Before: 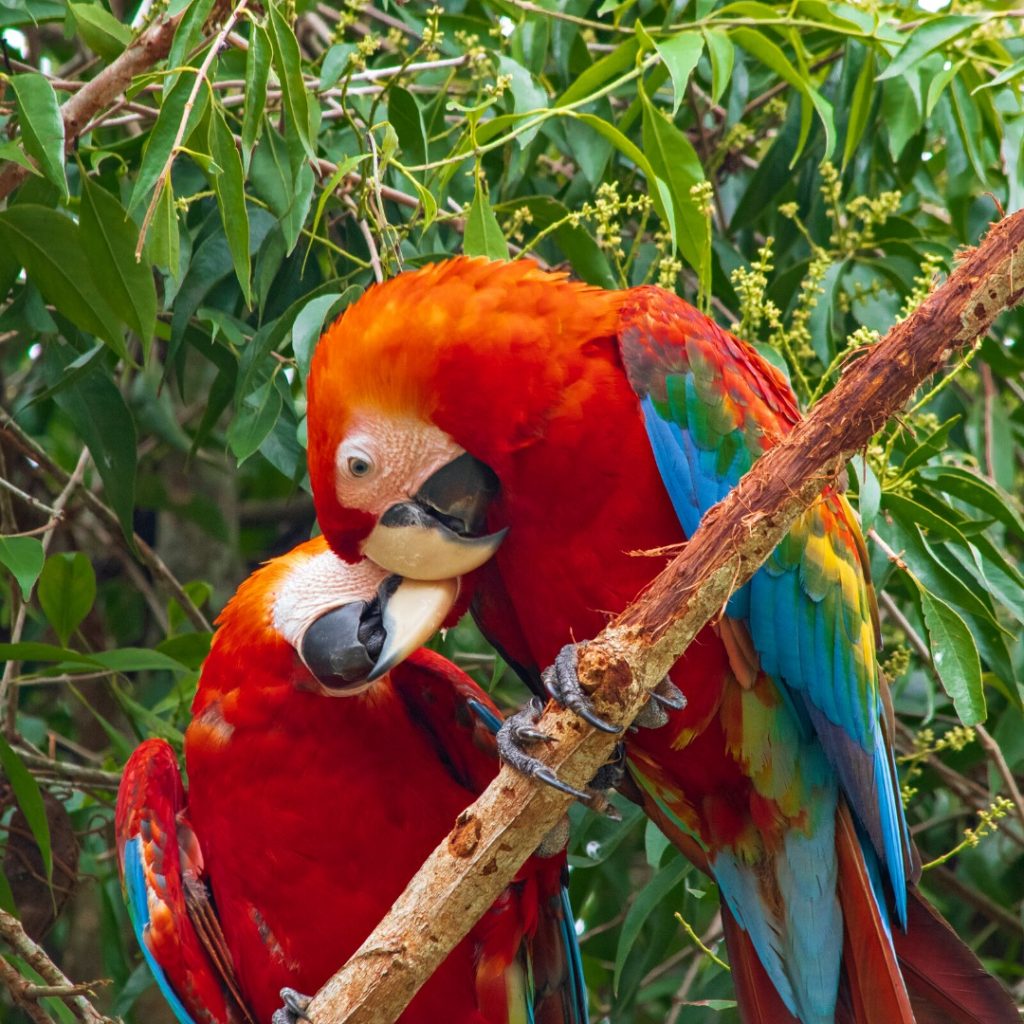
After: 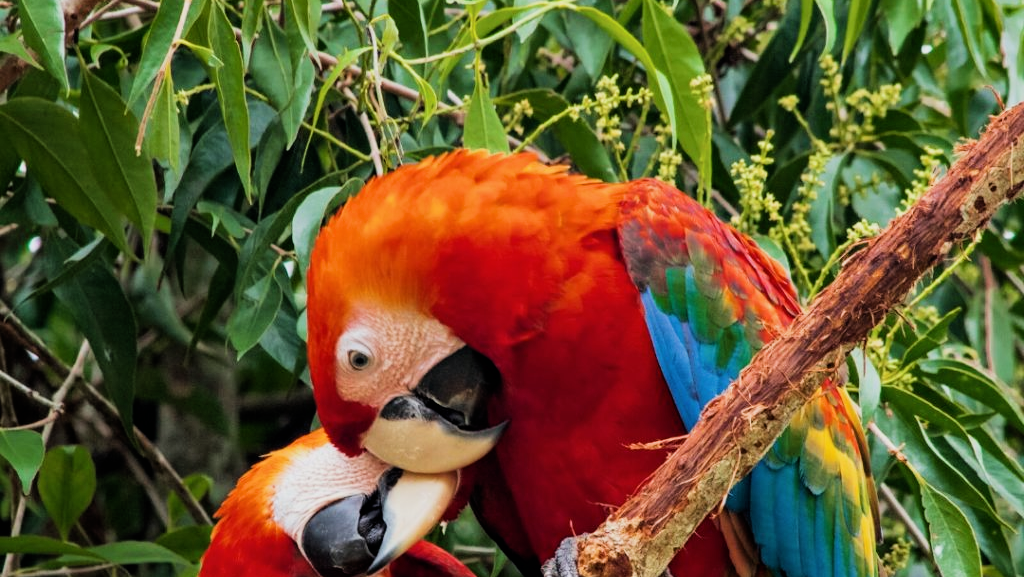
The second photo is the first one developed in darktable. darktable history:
filmic rgb: black relative exposure -5.08 EV, white relative exposure 3.95 EV, hardness 2.91, contrast 1.296, highlights saturation mix -29.01%
crop and rotate: top 10.487%, bottom 33.109%
shadows and highlights: shadows 12.82, white point adjustment 1.3, highlights color adjustment 73.44%, soften with gaussian
